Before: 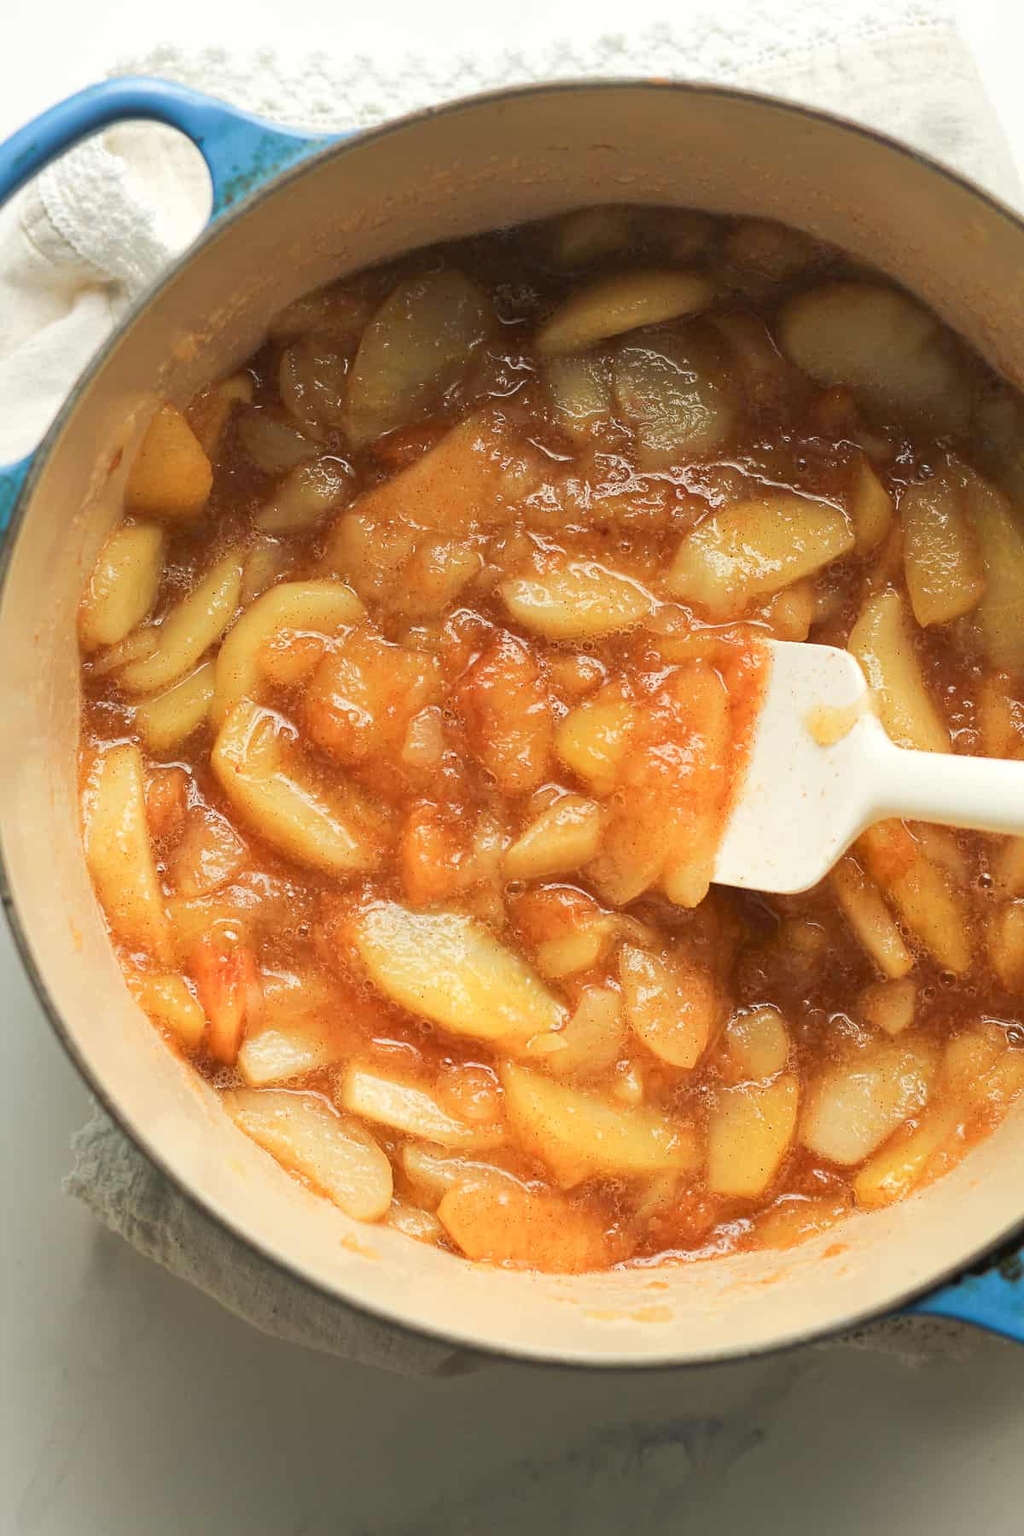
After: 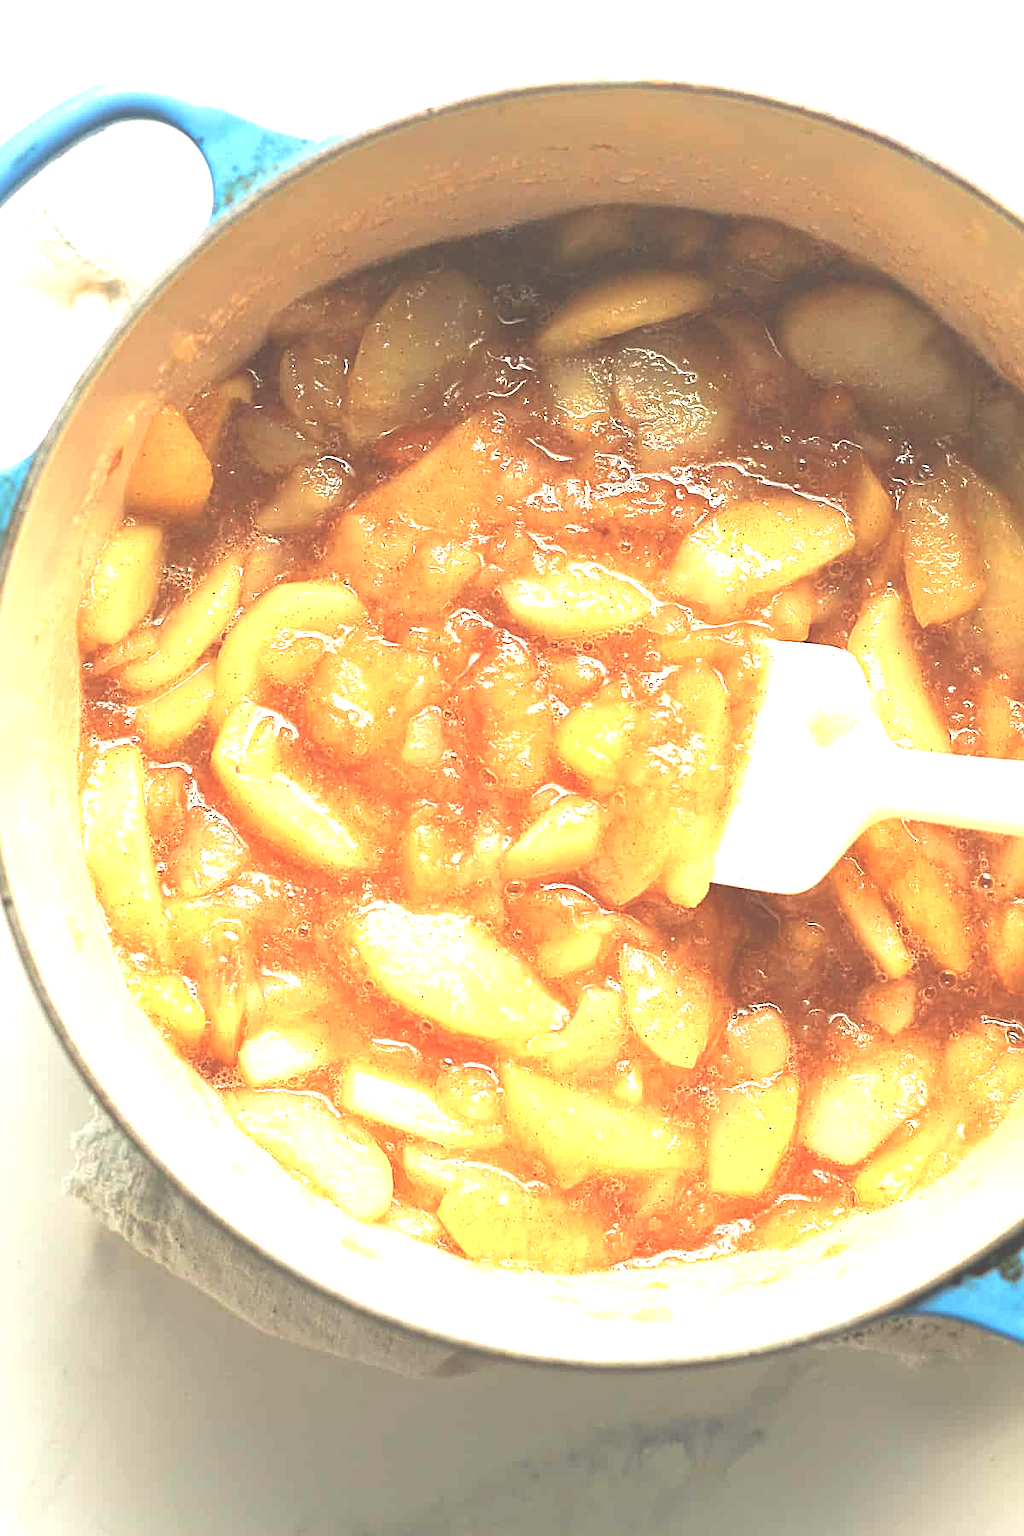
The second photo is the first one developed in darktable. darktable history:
sharpen: on, module defaults
exposure: black level correction -0.023, exposure 1.397 EV, compensate highlight preservation false
